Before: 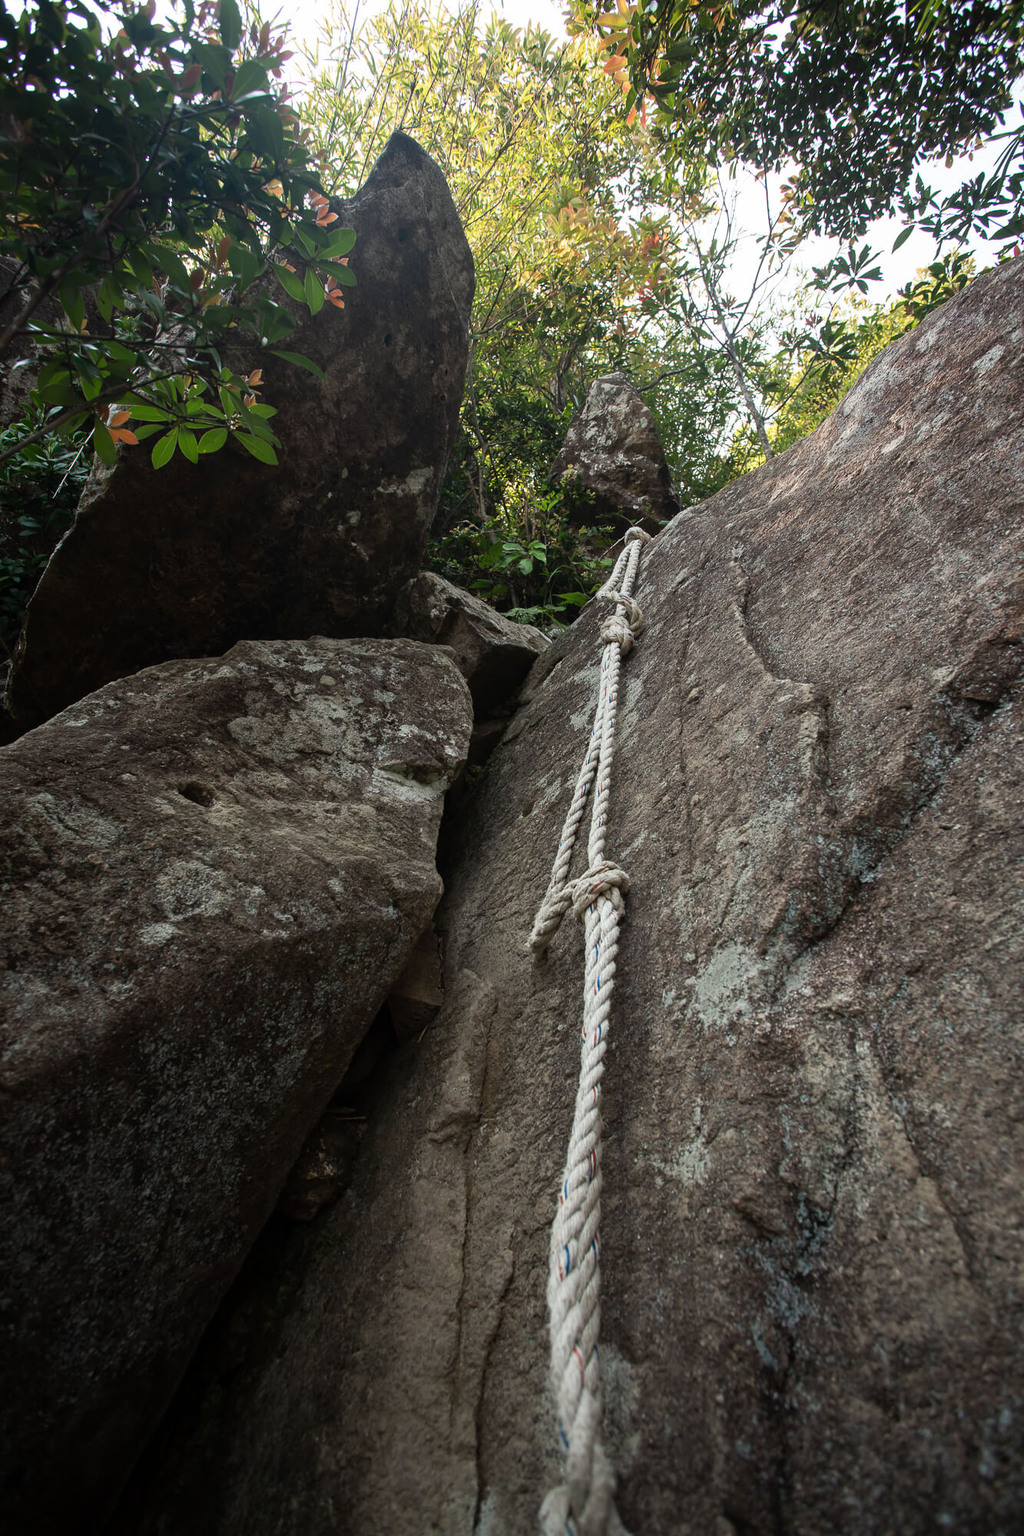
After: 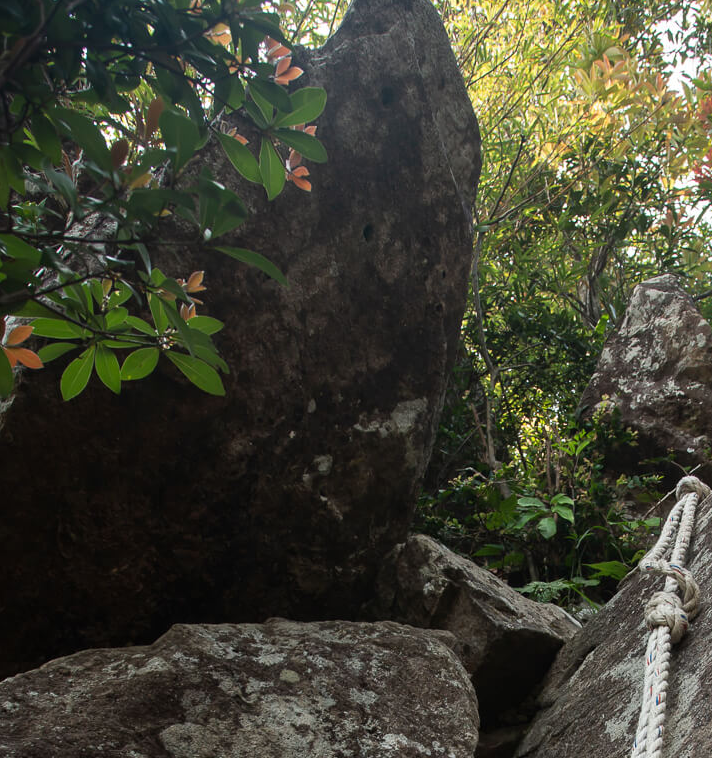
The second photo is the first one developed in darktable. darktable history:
crop: left 10.304%, top 10.514%, right 36.21%, bottom 51.568%
